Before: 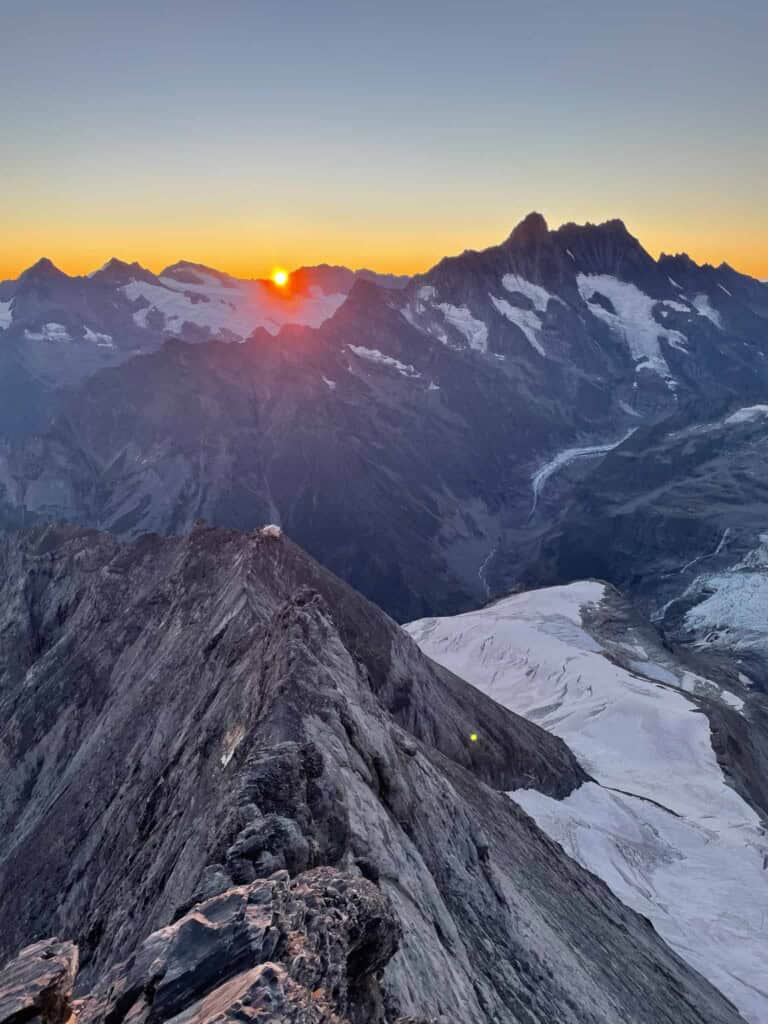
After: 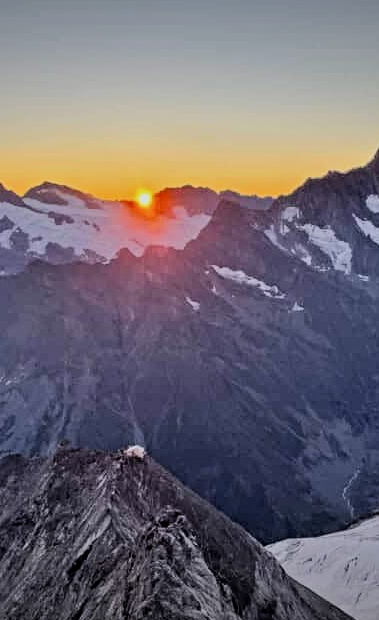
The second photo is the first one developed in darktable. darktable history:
filmic rgb: black relative exposure -7.21 EV, white relative exposure 5.37 EV, hardness 3.03, color science v6 (2022)
contrast equalizer: octaves 7, y [[0.5, 0.542, 0.583, 0.625, 0.667, 0.708], [0.5 ×6], [0.5 ×6], [0 ×6], [0 ×6]]
crop: left 17.779%, top 7.731%, right 32.746%, bottom 31.641%
tone curve: curves: ch0 [(0, 0) (0.003, 0.003) (0.011, 0.011) (0.025, 0.024) (0.044, 0.043) (0.069, 0.068) (0.1, 0.097) (0.136, 0.133) (0.177, 0.173) (0.224, 0.219) (0.277, 0.271) (0.335, 0.327) (0.399, 0.39) (0.468, 0.457) (0.543, 0.582) (0.623, 0.655) (0.709, 0.734) (0.801, 0.817) (0.898, 0.906) (1, 1)], color space Lab, independent channels, preserve colors none
vignetting: fall-off start 97.66%, fall-off radius 99.66%, width/height ratio 1.374
